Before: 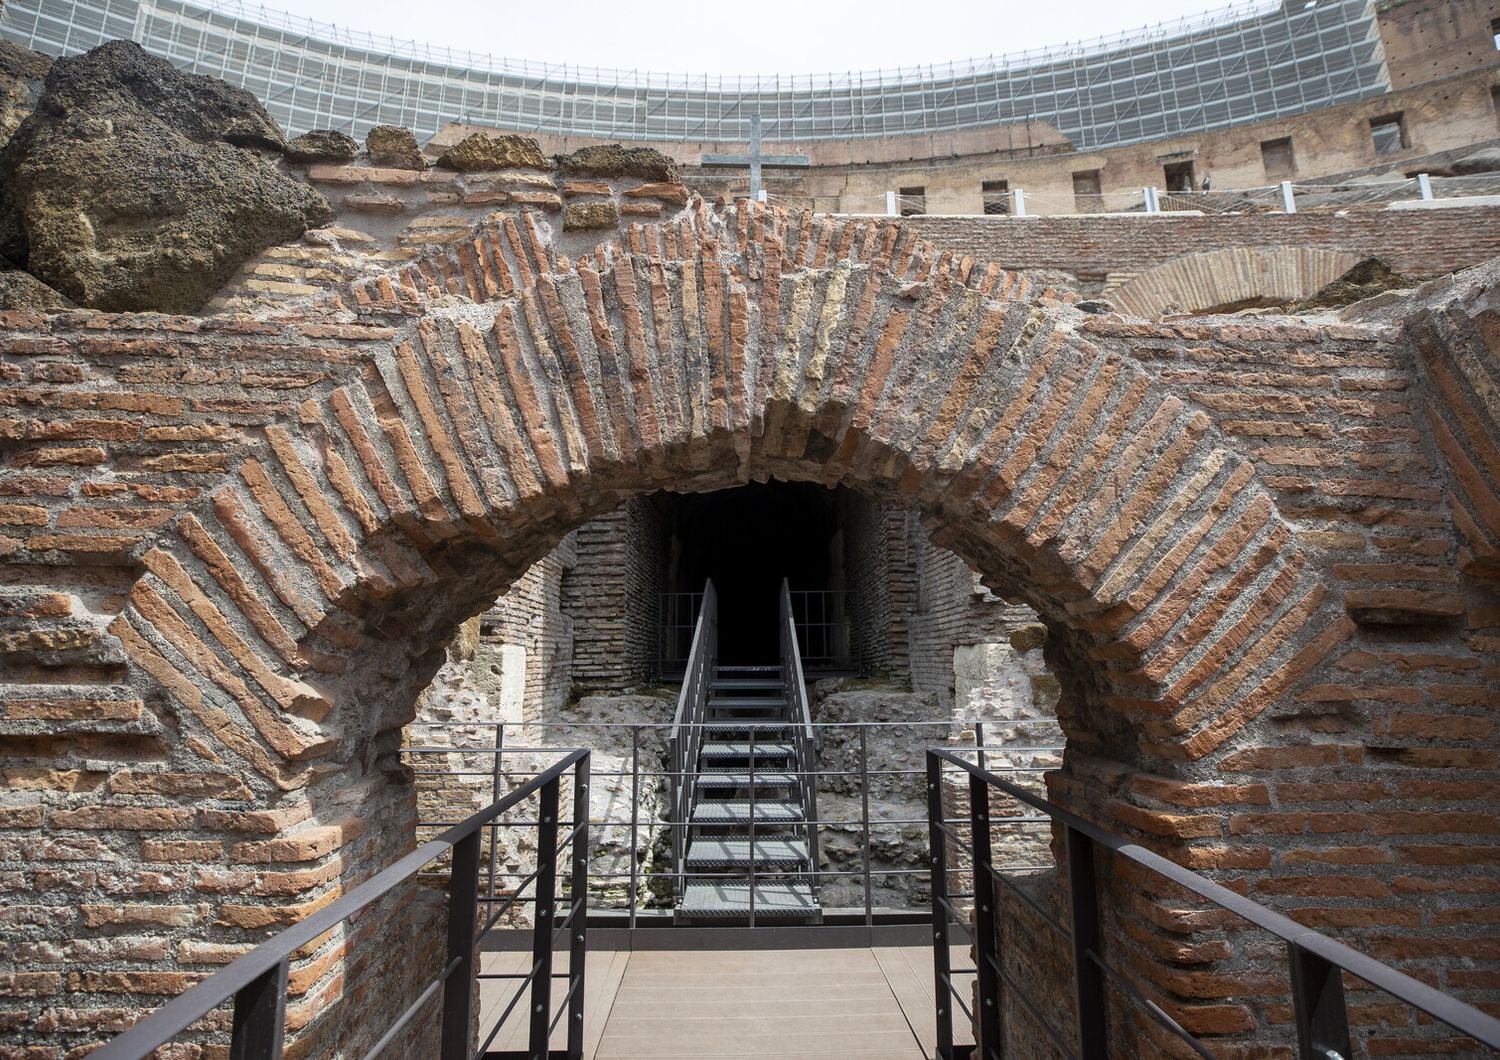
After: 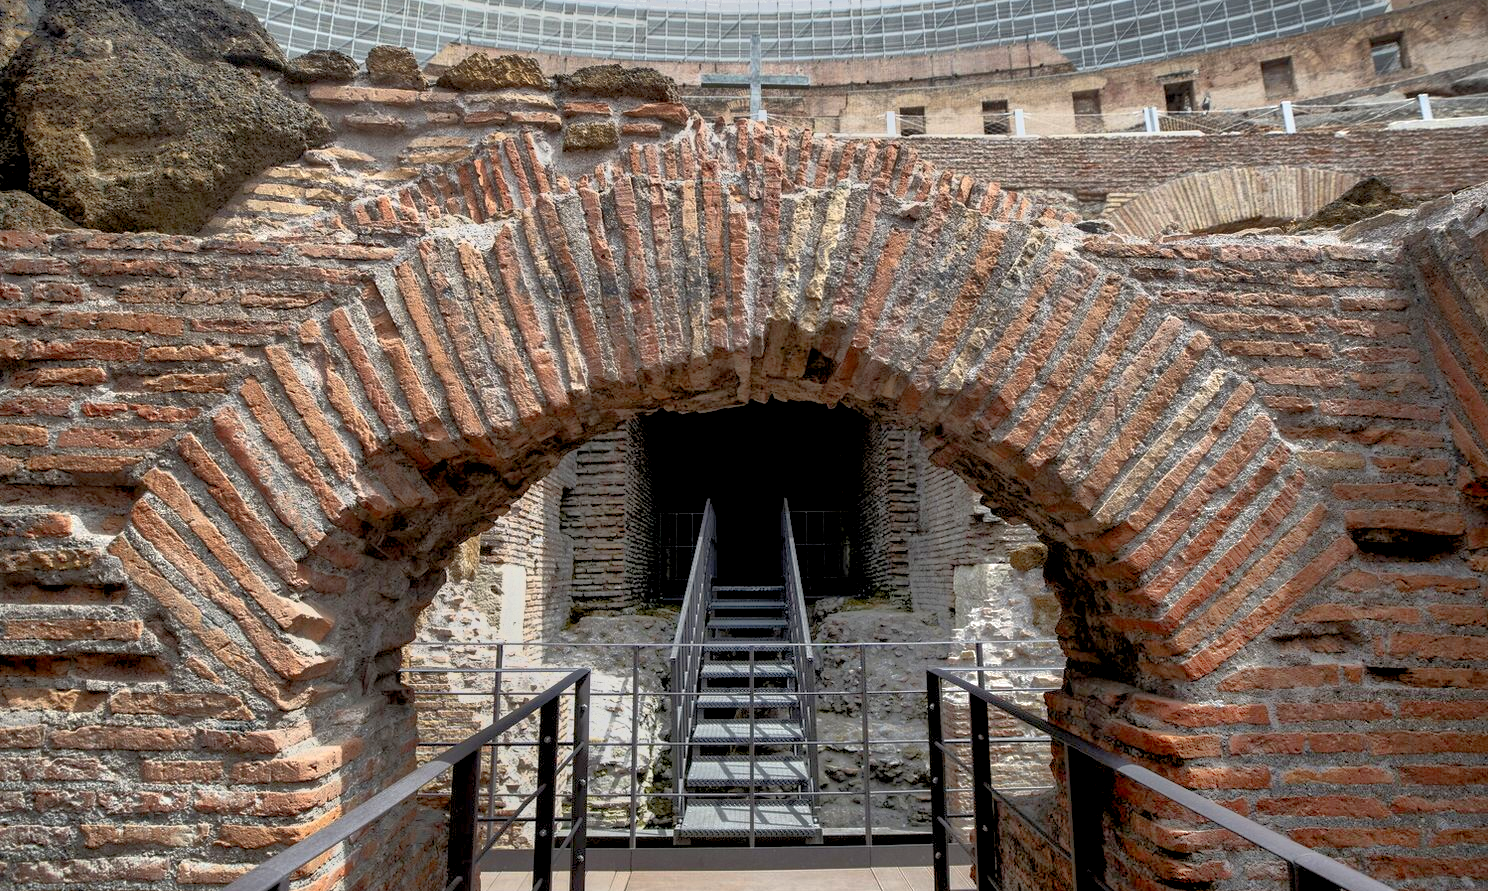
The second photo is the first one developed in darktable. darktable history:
local contrast: highlights 100%, shadows 100%, detail 120%, midtone range 0.2
crop: top 7.625%, bottom 8.027%
exposure: black level correction 0.01, exposure 0.014 EV, compensate highlight preservation false
tone equalizer: -7 EV -0.63 EV, -6 EV 1 EV, -5 EV -0.45 EV, -4 EV 0.43 EV, -3 EV 0.41 EV, -2 EV 0.15 EV, -1 EV -0.15 EV, +0 EV -0.39 EV, smoothing diameter 25%, edges refinement/feathering 10, preserve details guided filter
shadows and highlights: on, module defaults
levels: levels [0.016, 0.484, 0.953]
color zones: curves: ch1 [(0.239, 0.552) (0.75, 0.5)]; ch2 [(0.25, 0.462) (0.749, 0.457)], mix 25.94%
